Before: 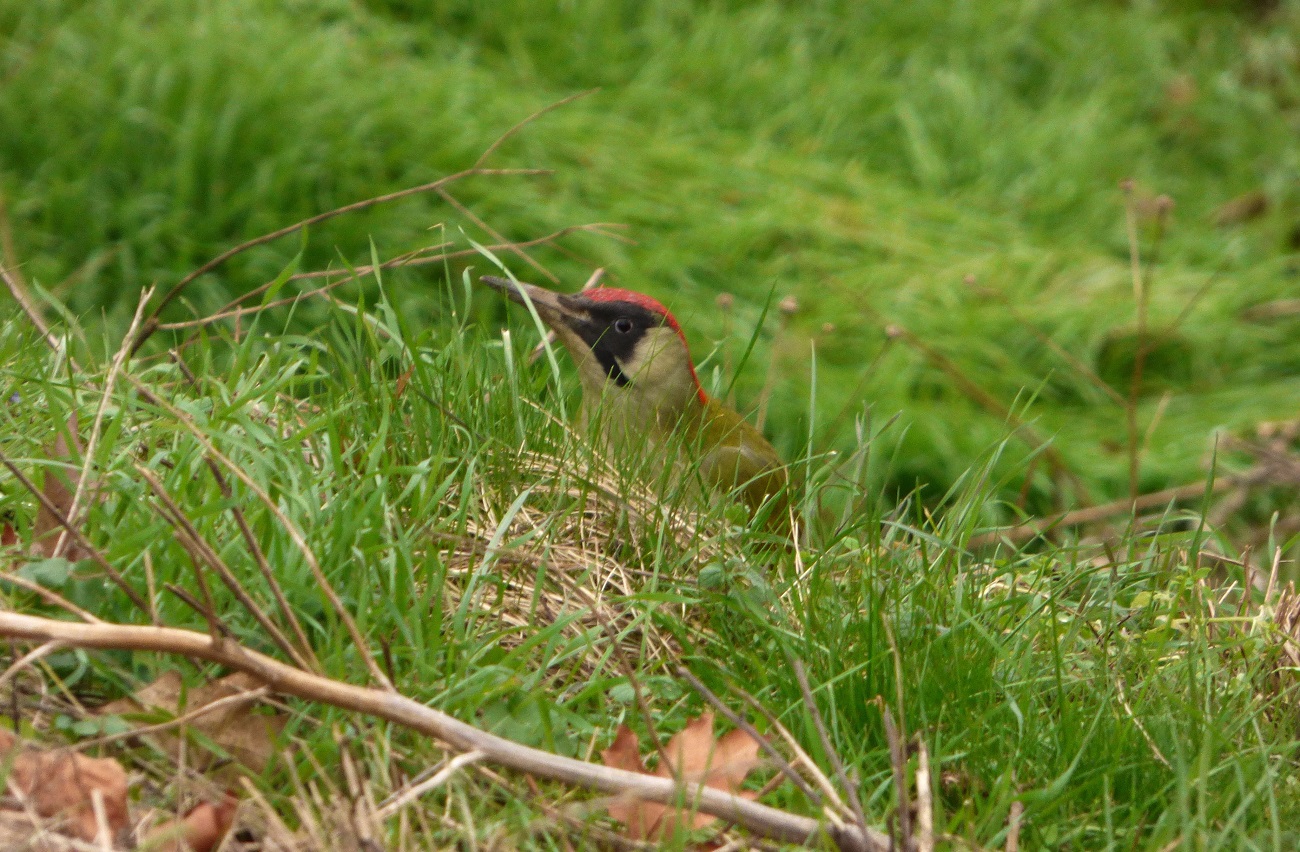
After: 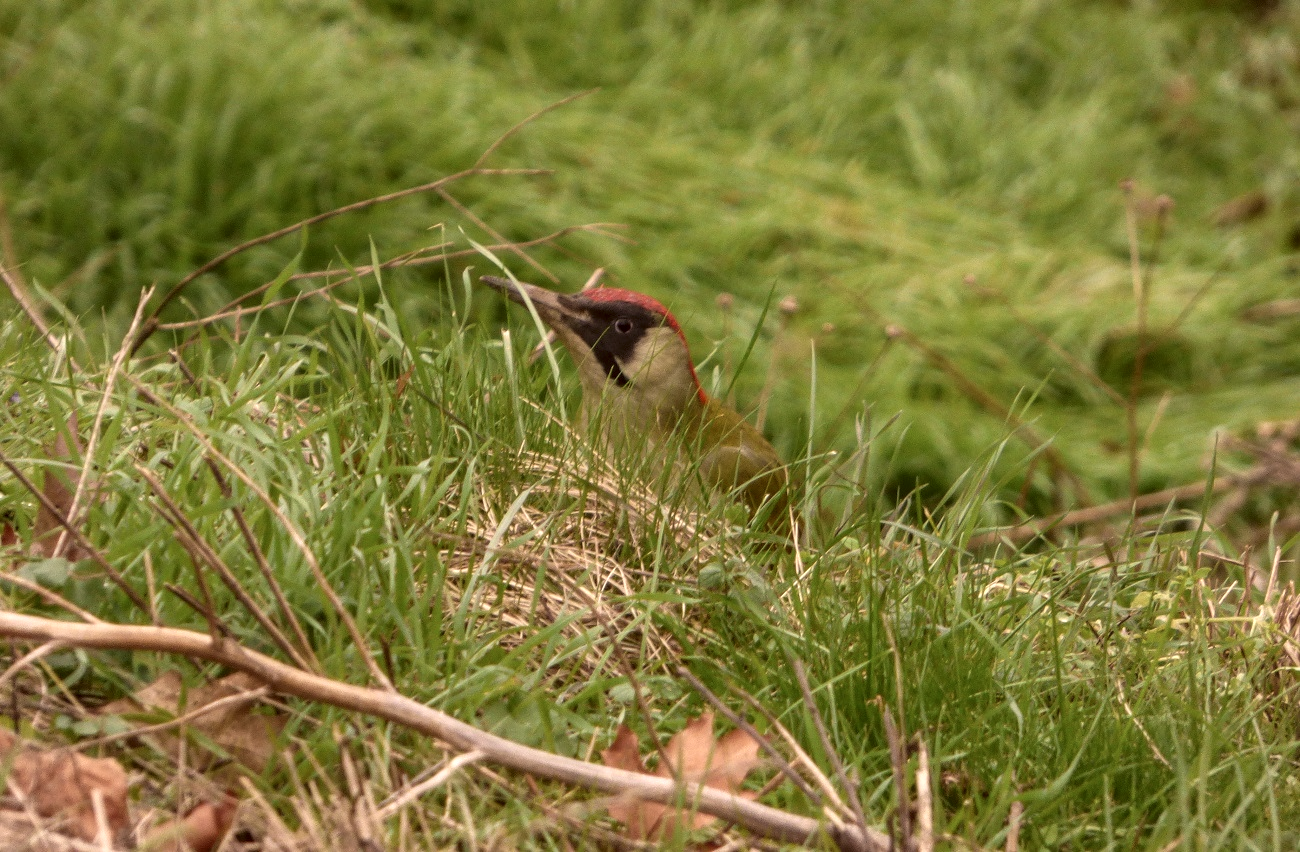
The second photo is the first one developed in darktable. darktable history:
local contrast: on, module defaults
color correction: highlights a* 10.22, highlights b* 9.72, shadows a* 8.05, shadows b* 7.87, saturation 0.77
